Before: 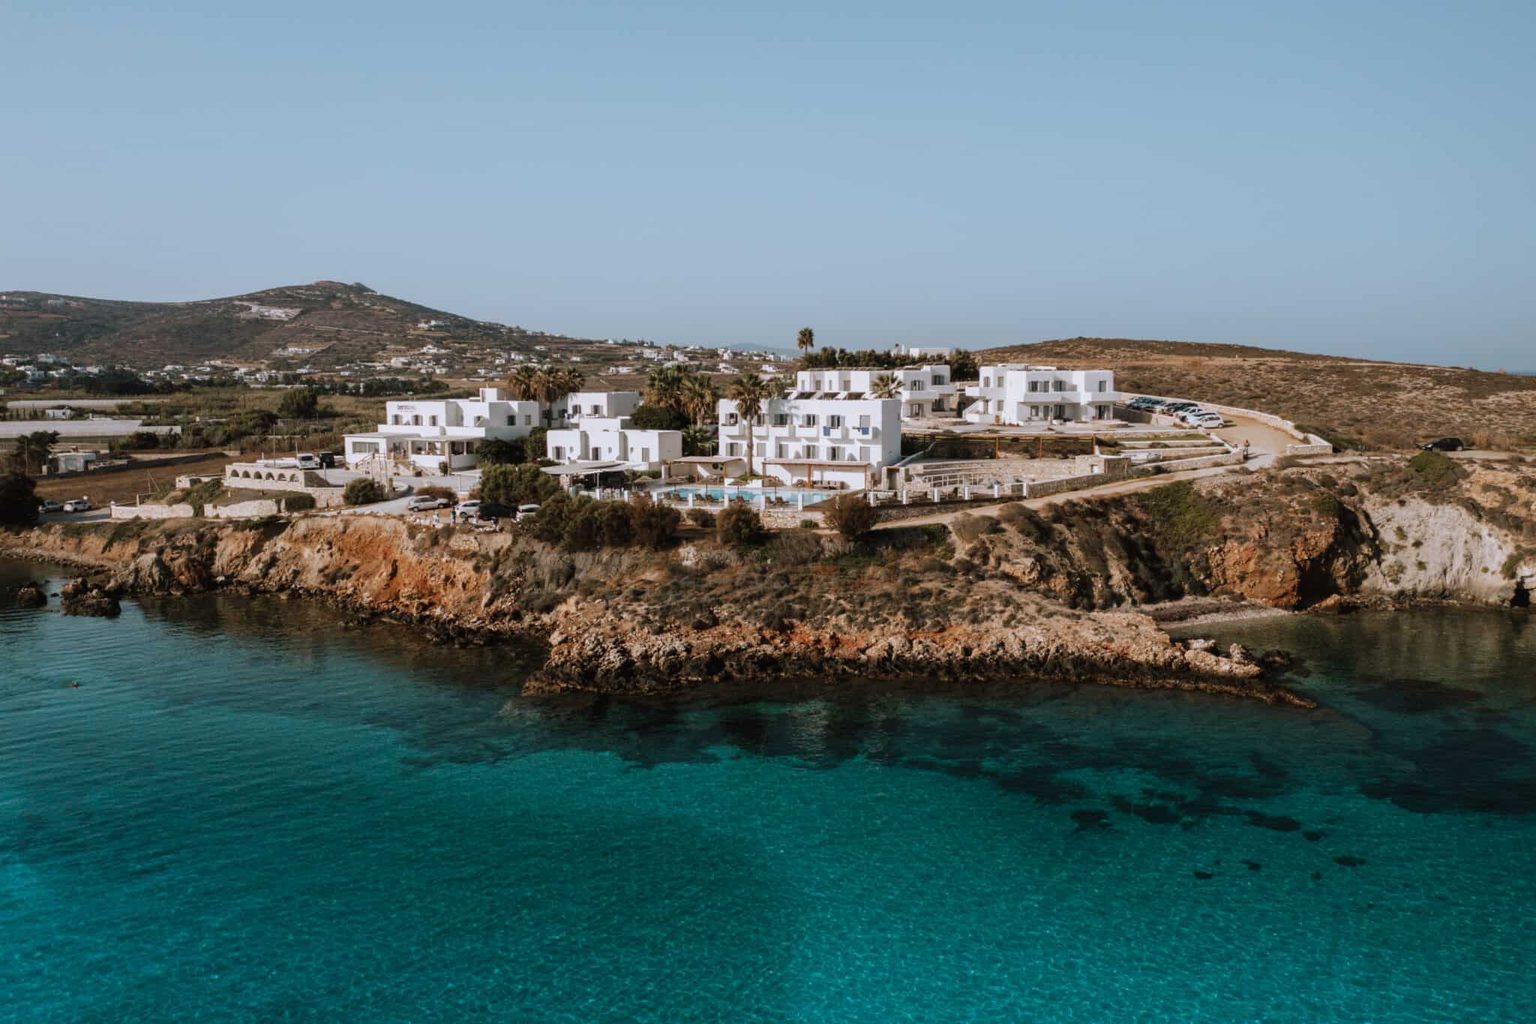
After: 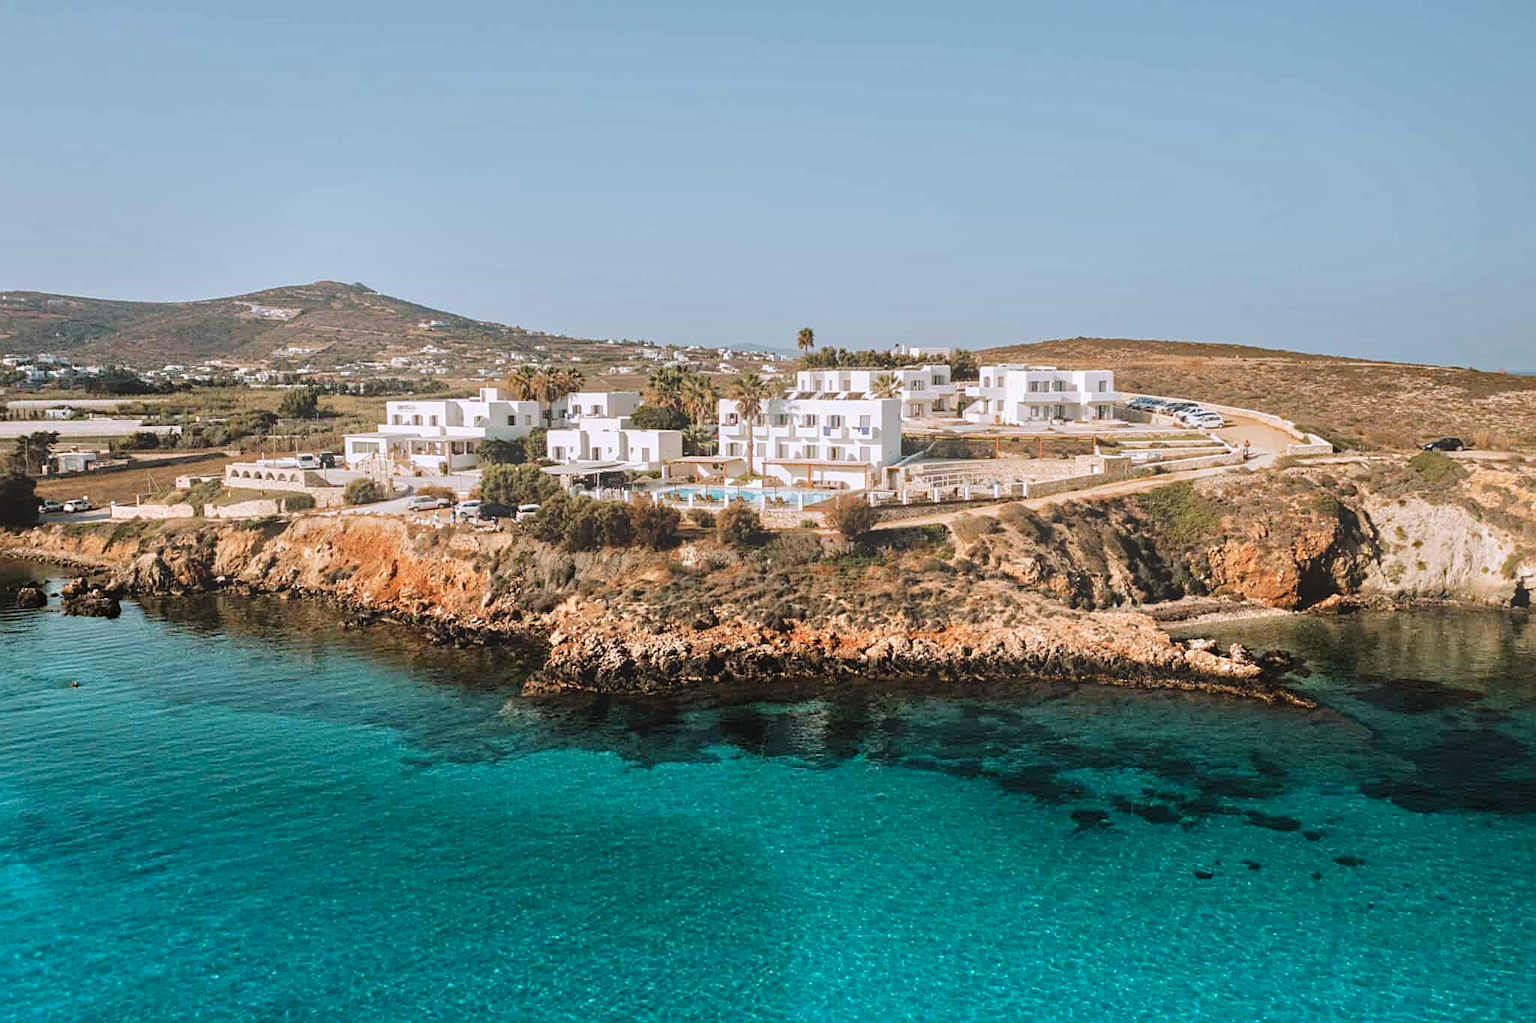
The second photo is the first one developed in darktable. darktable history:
fill light: on, module defaults
tone equalizer: -7 EV 0.15 EV, -6 EV 0.6 EV, -5 EV 1.15 EV, -4 EV 1.33 EV, -3 EV 1.15 EV, -2 EV 0.6 EV, -1 EV 0.15 EV, mask exposure compensation -0.5 EV
exposure: exposure -0.048 EV, compensate highlight preservation false
haze removal: compatibility mode true, adaptive false
bloom: on, module defaults
sharpen: on, module defaults
